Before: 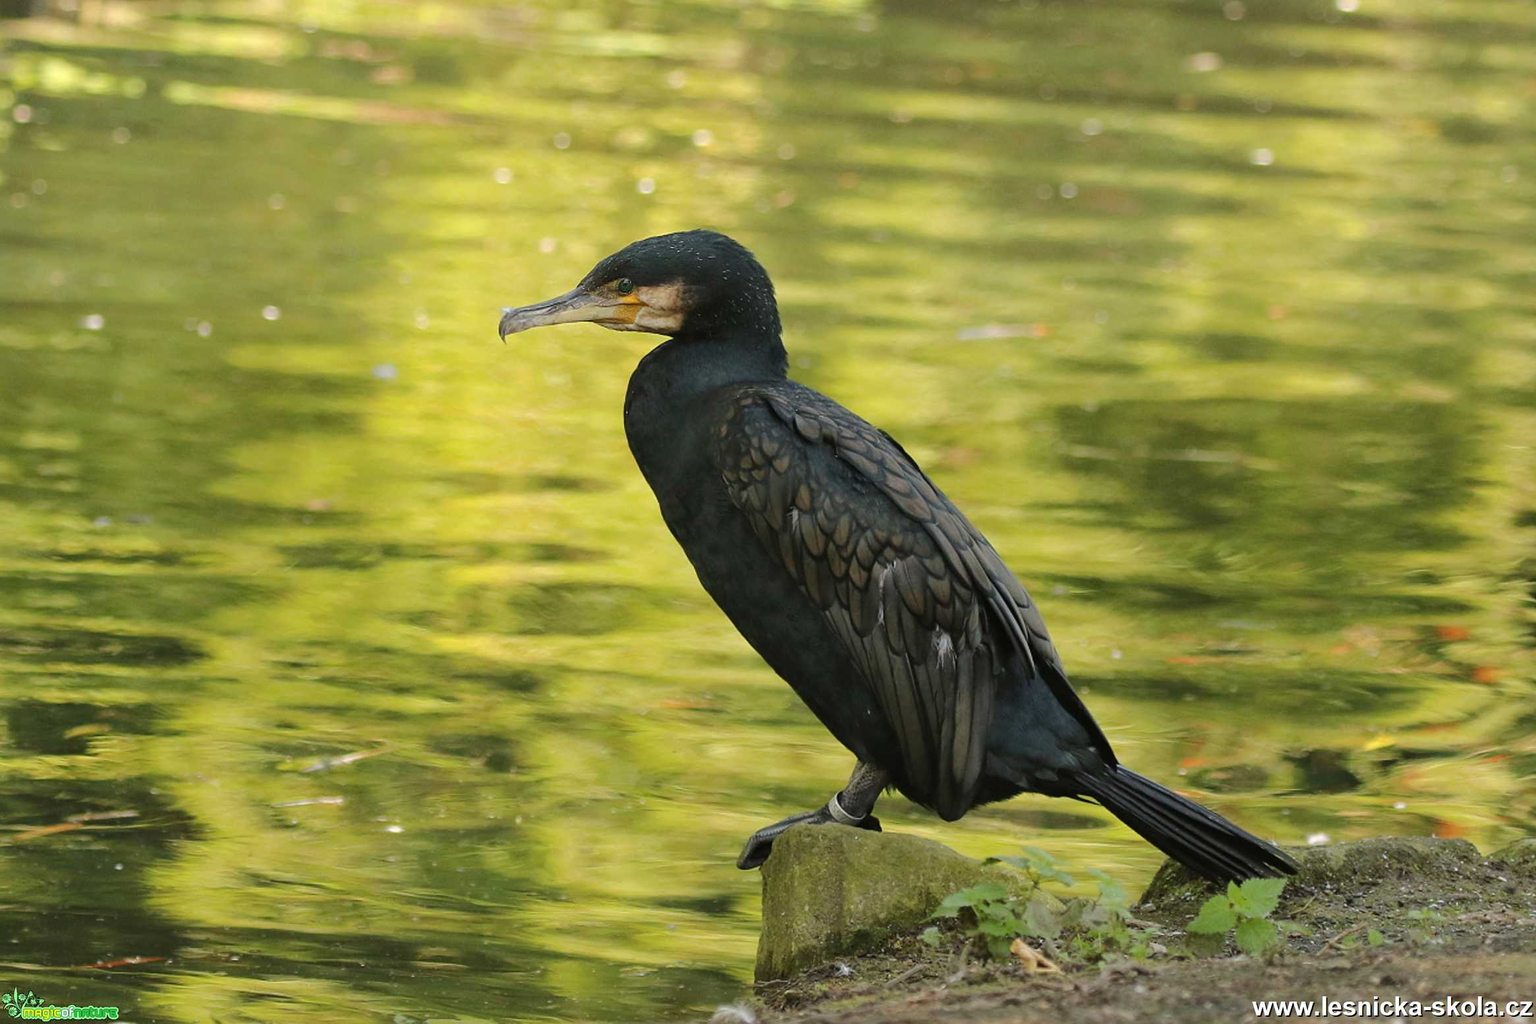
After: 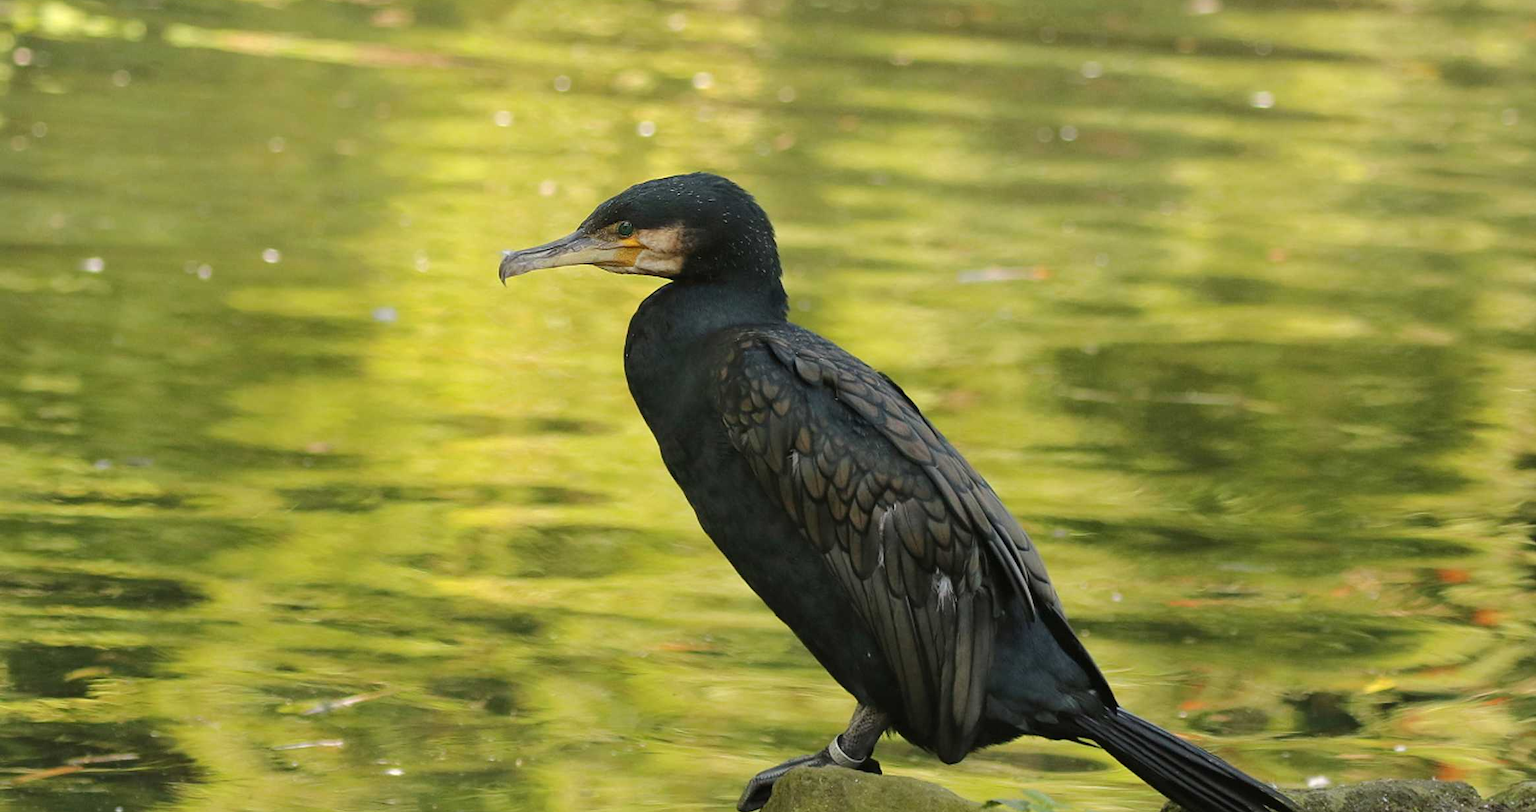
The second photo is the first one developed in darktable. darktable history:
crop and rotate: top 5.652%, bottom 15.004%
